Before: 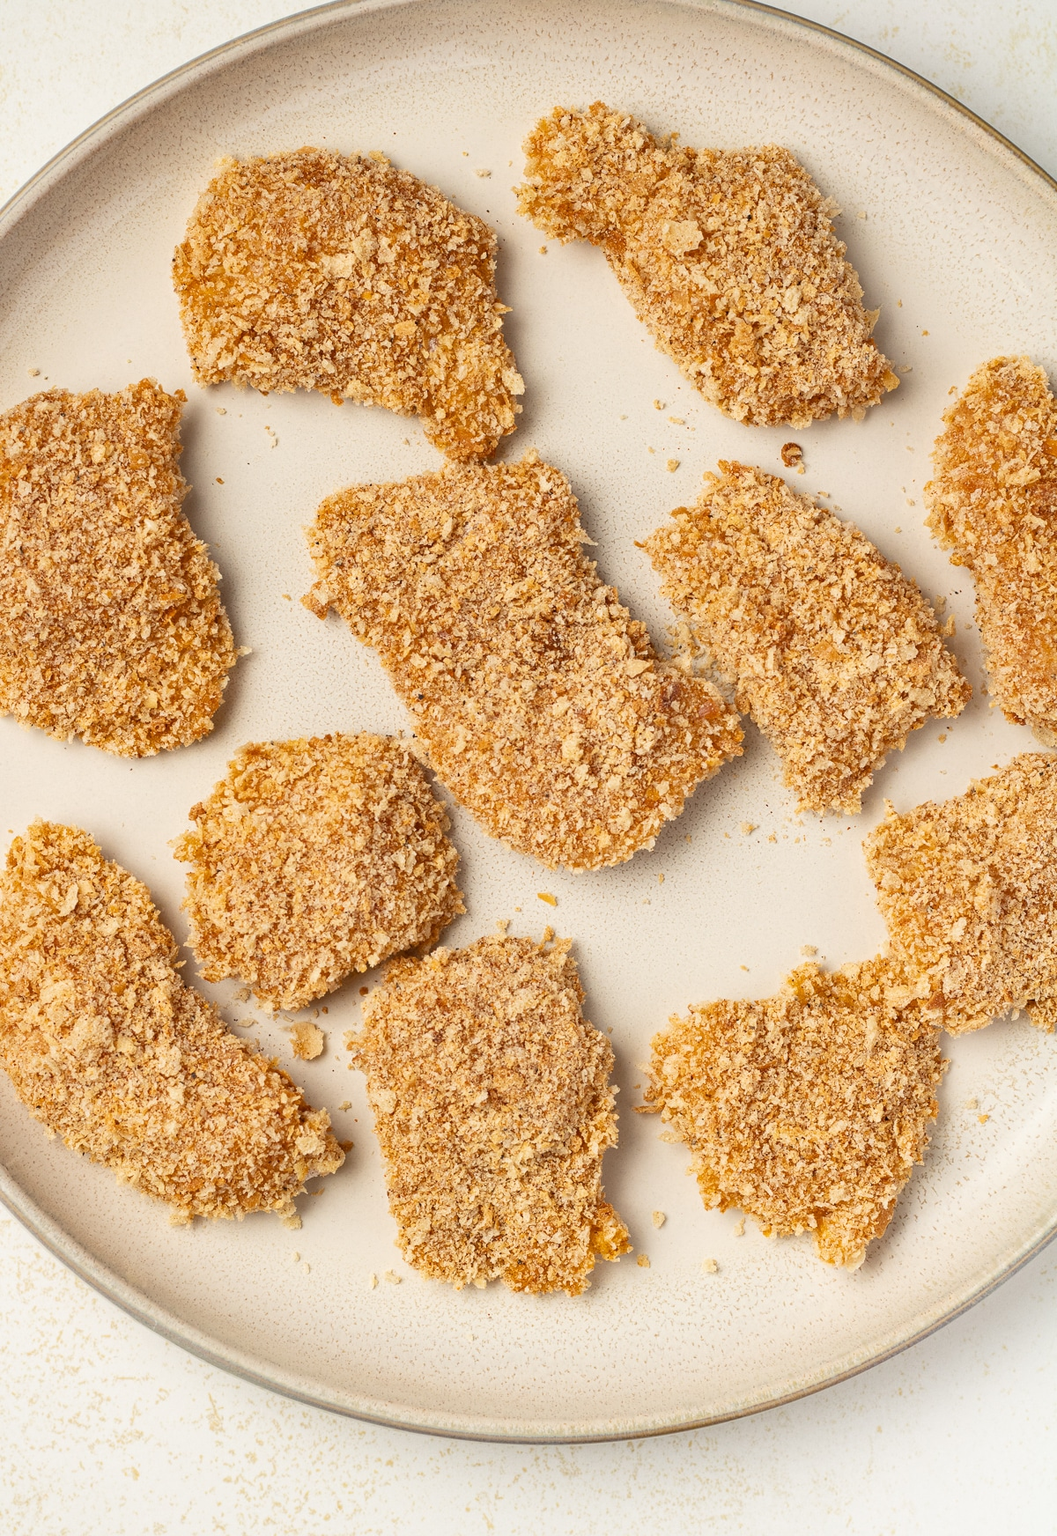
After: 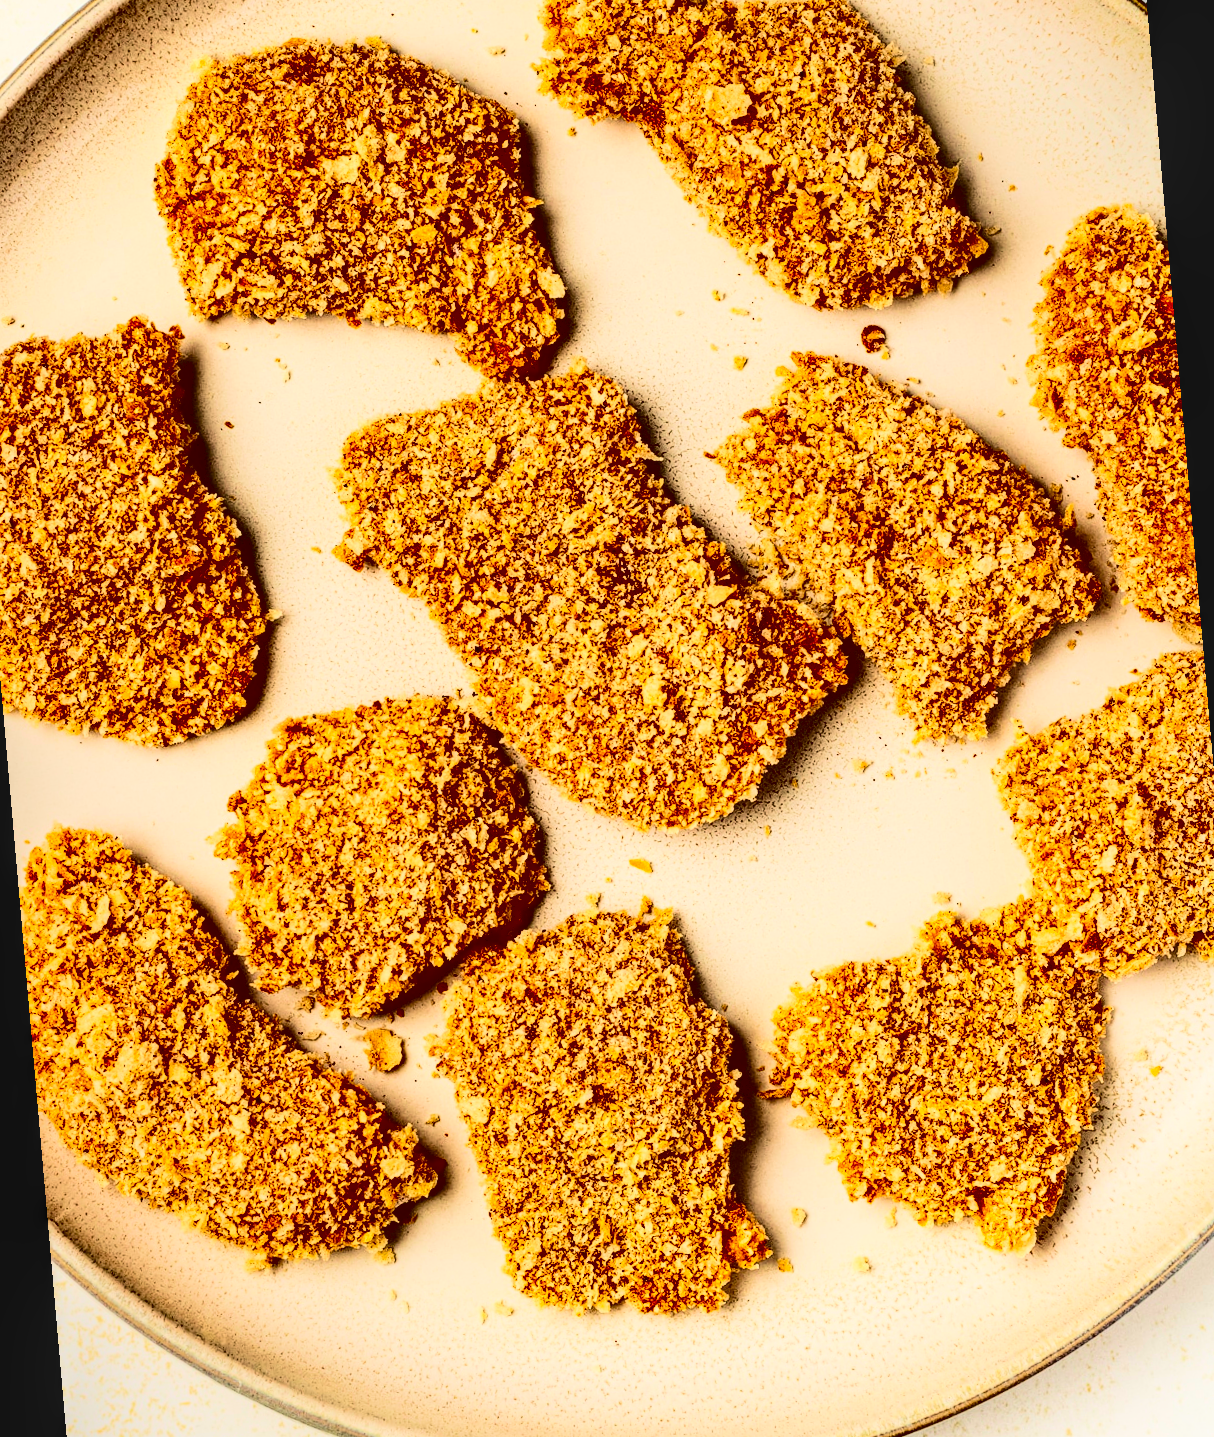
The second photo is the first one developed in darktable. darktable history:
contrast brightness saturation: contrast 0.77, brightness -1, saturation 1
local contrast: on, module defaults
rotate and perspective: rotation -5°, crop left 0.05, crop right 0.952, crop top 0.11, crop bottom 0.89
velvia: on, module defaults
